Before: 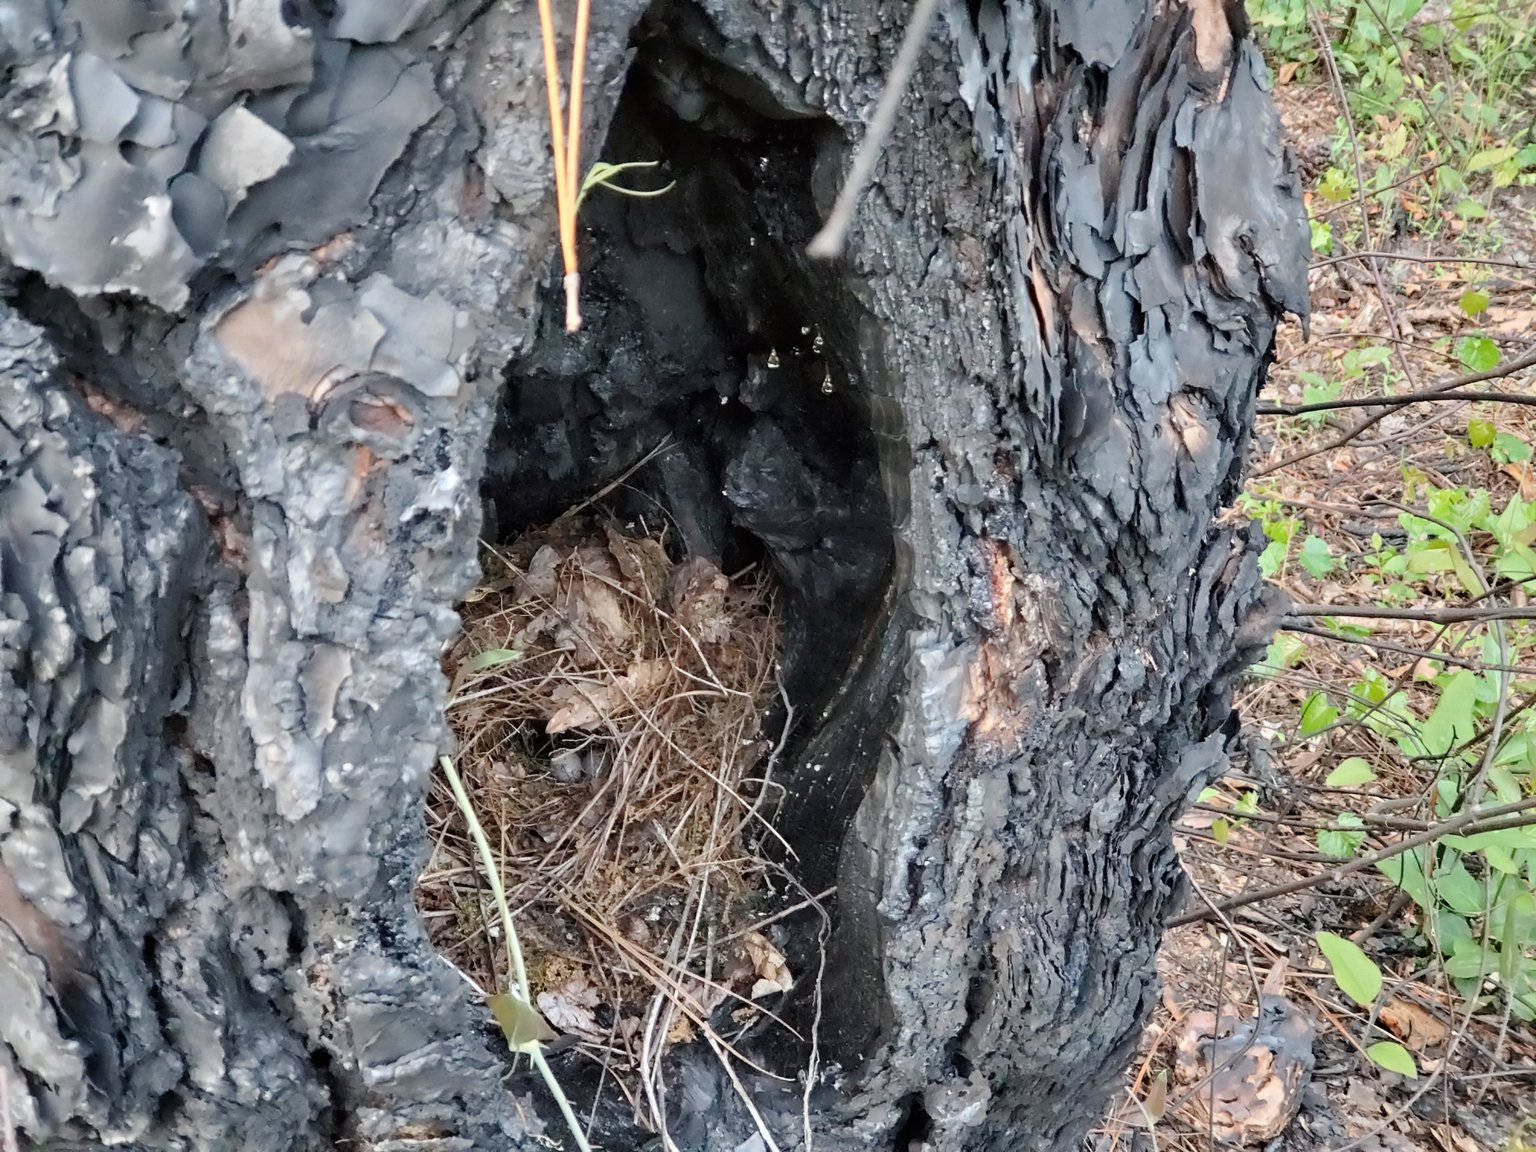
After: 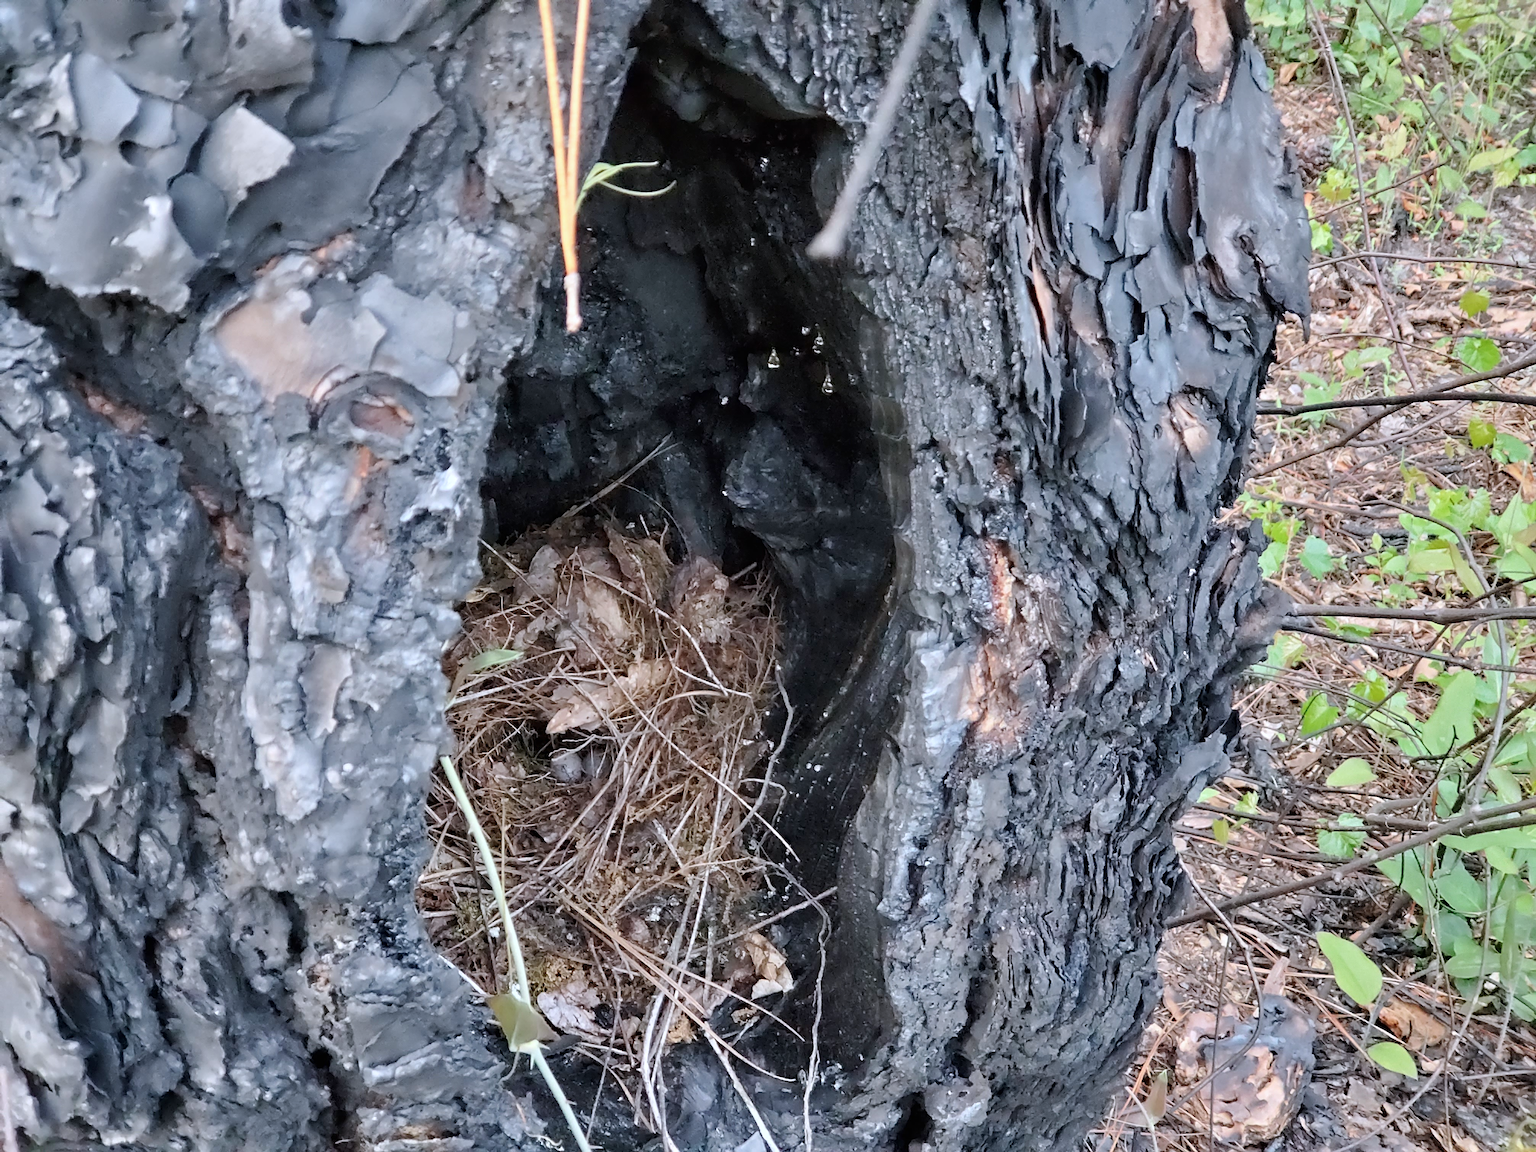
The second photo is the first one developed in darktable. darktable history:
color calibration: illuminant as shot in camera, x 0.358, y 0.373, temperature 4628.91 K
sharpen: on, module defaults
